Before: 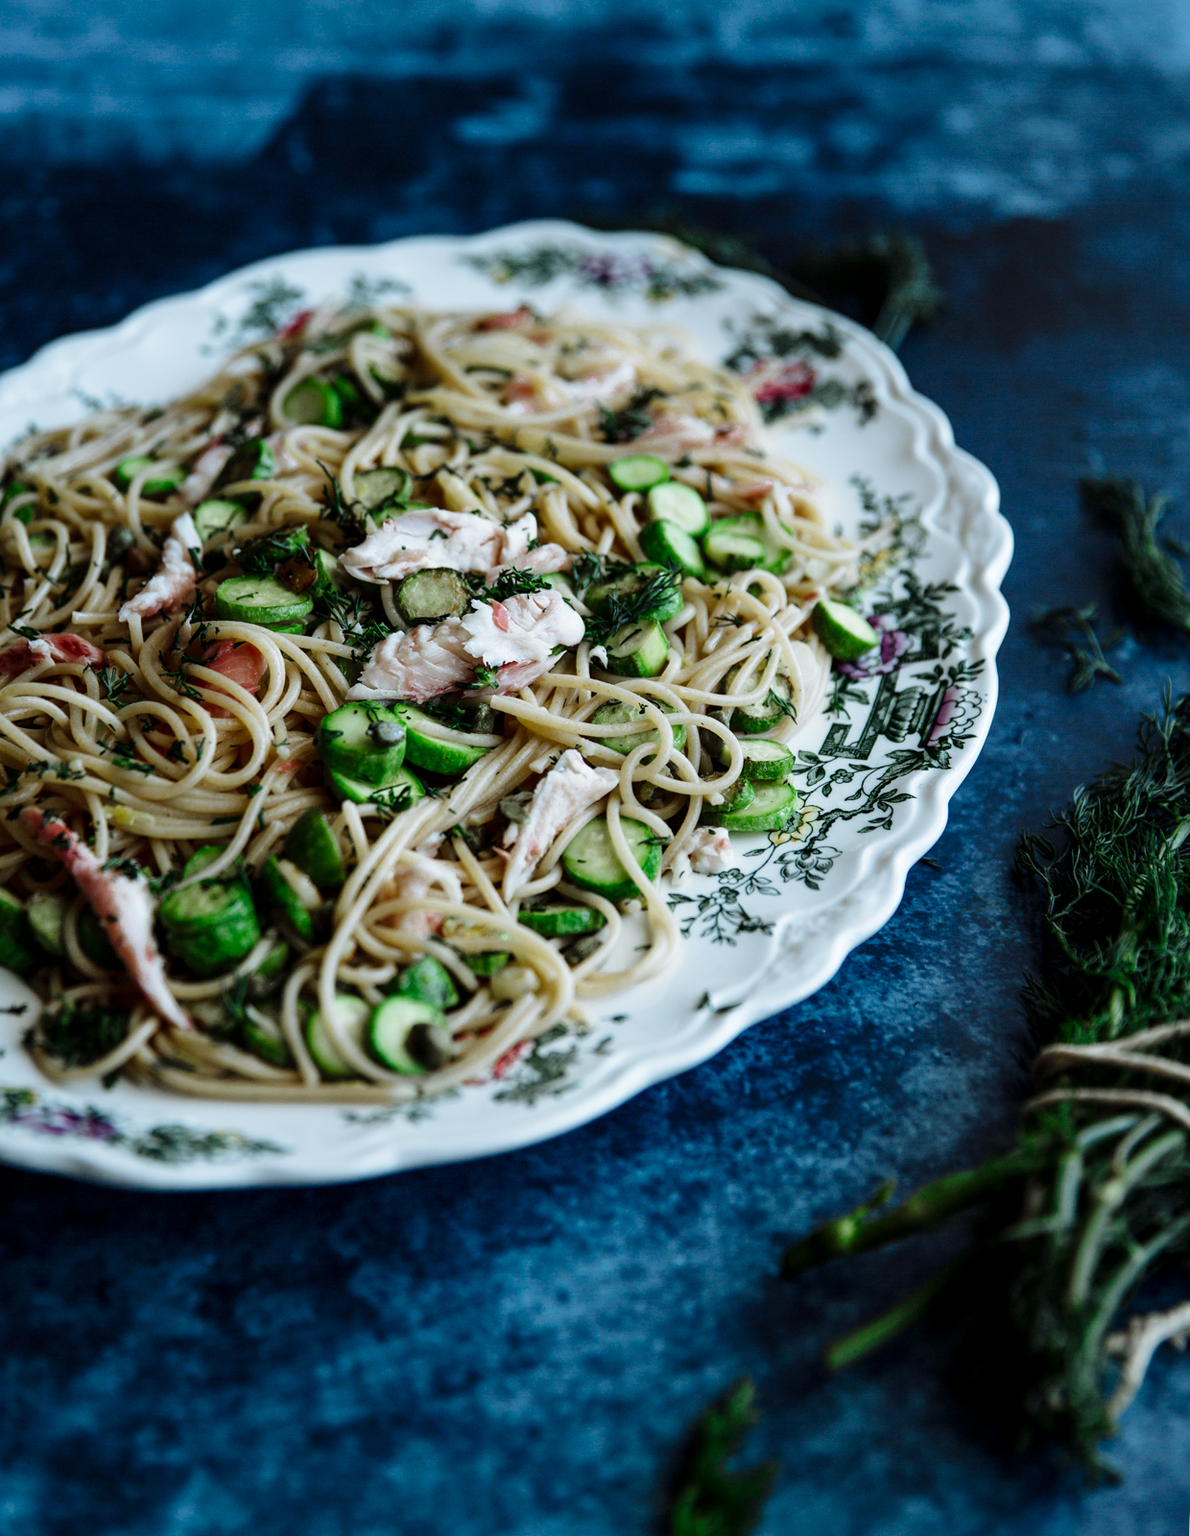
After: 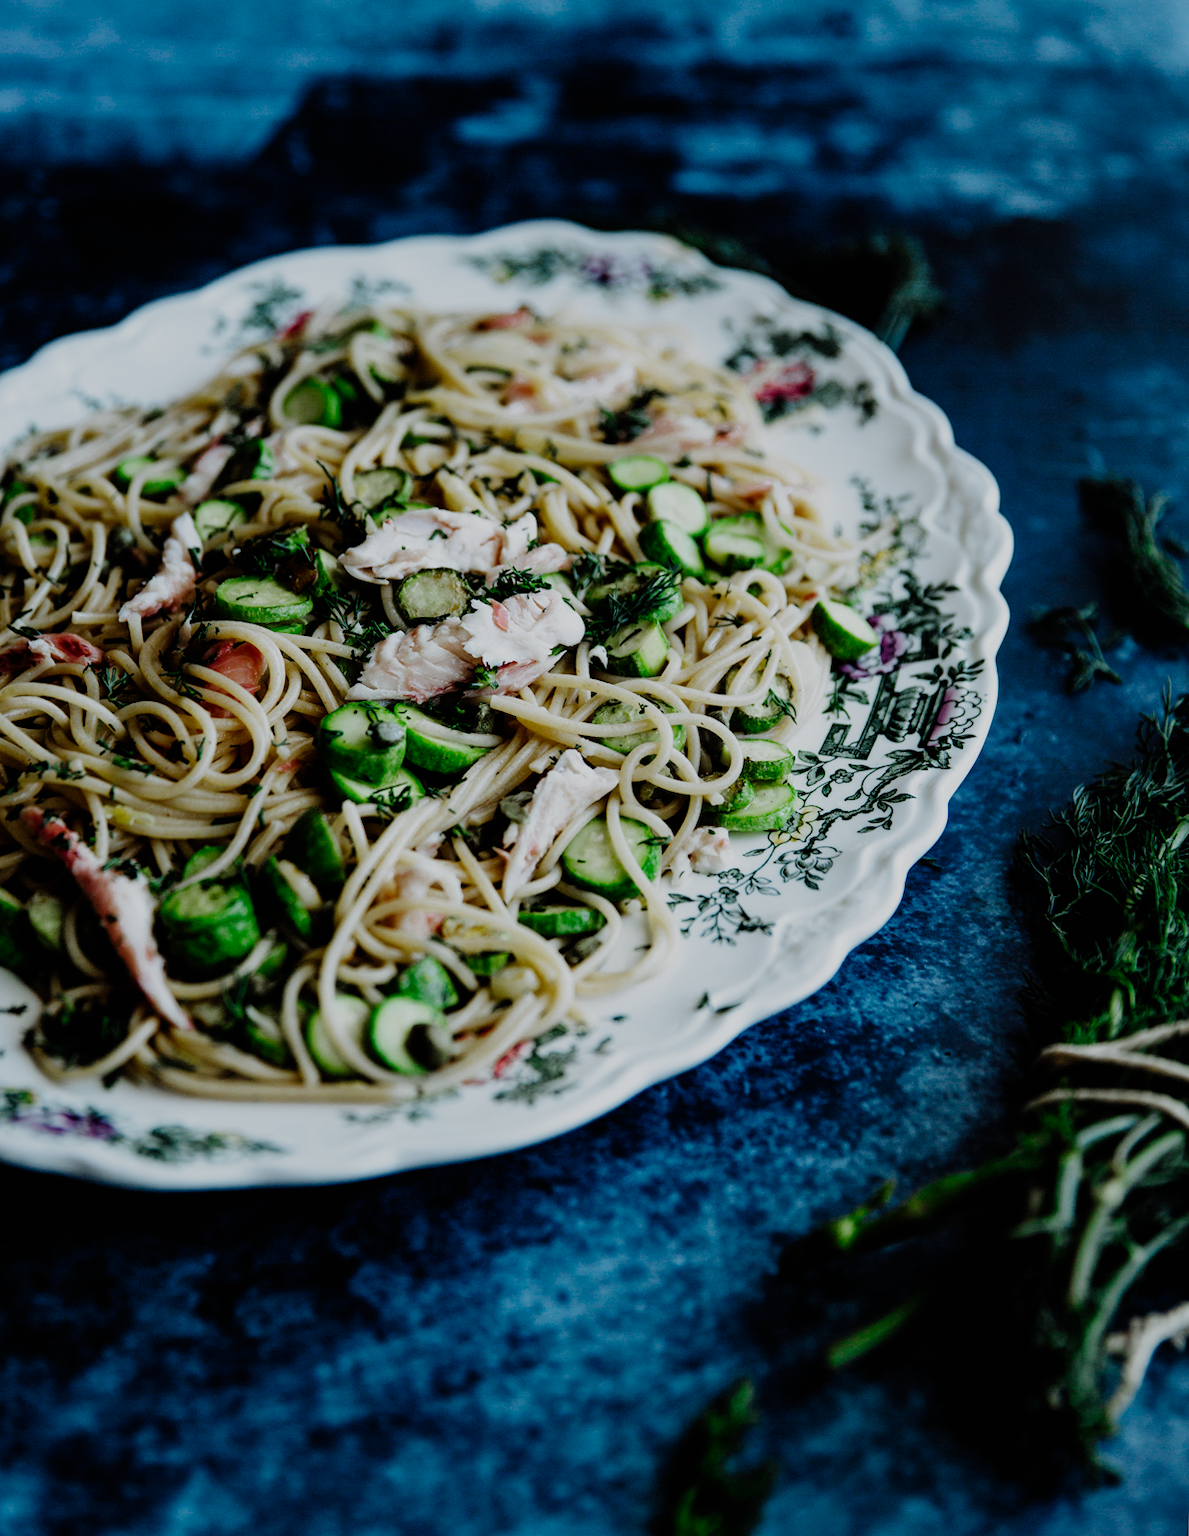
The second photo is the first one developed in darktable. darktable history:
filmic rgb: black relative exposure -8.48 EV, white relative exposure 5.55 EV, hardness 3.39, contrast 1.018, add noise in highlights 0.002, preserve chrominance no, color science v3 (2019), use custom middle-gray values true, contrast in highlights soft
